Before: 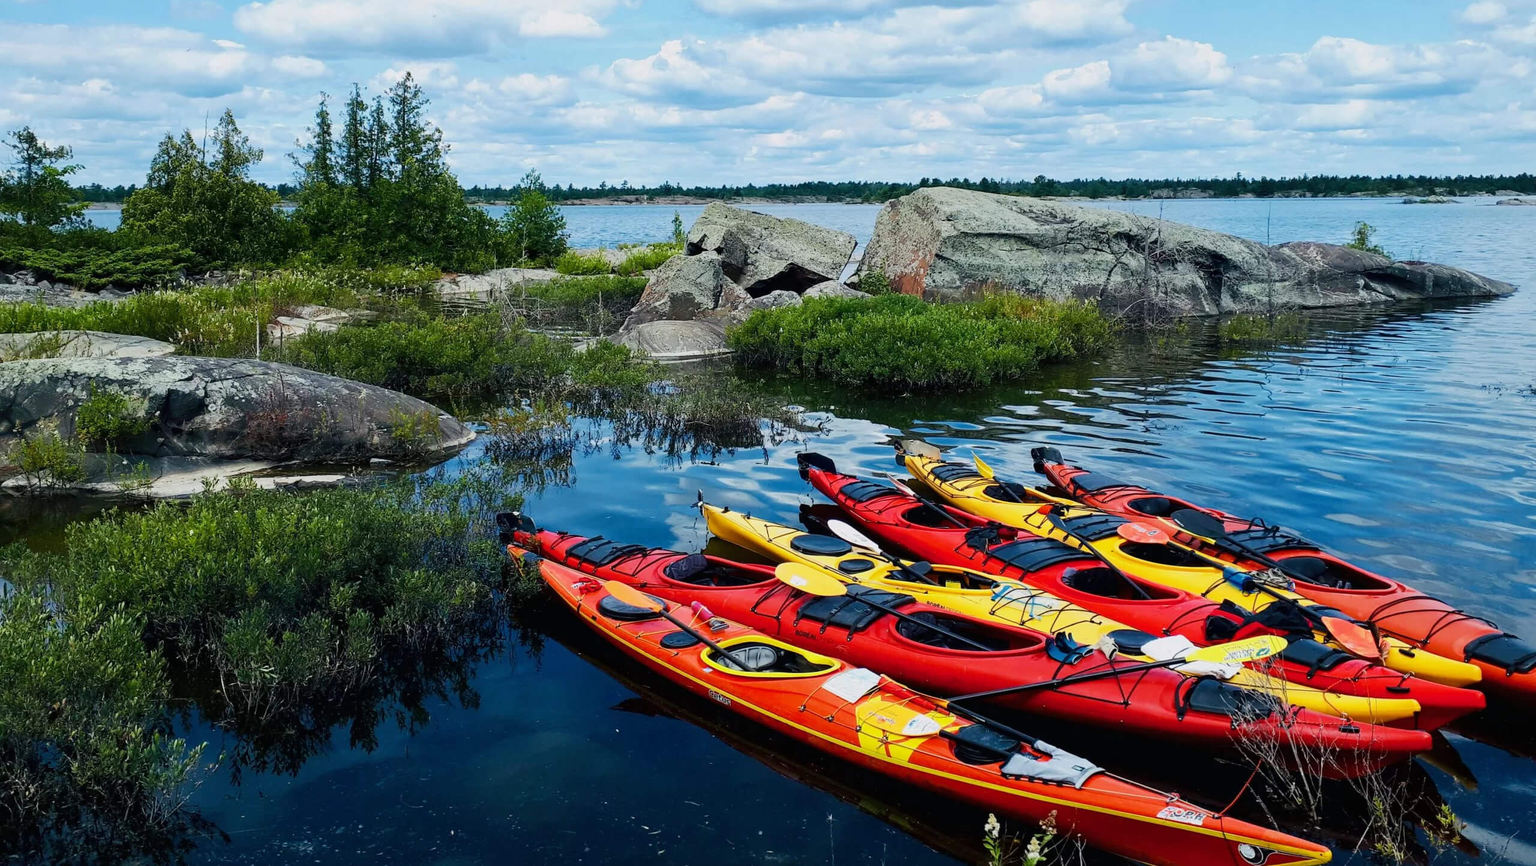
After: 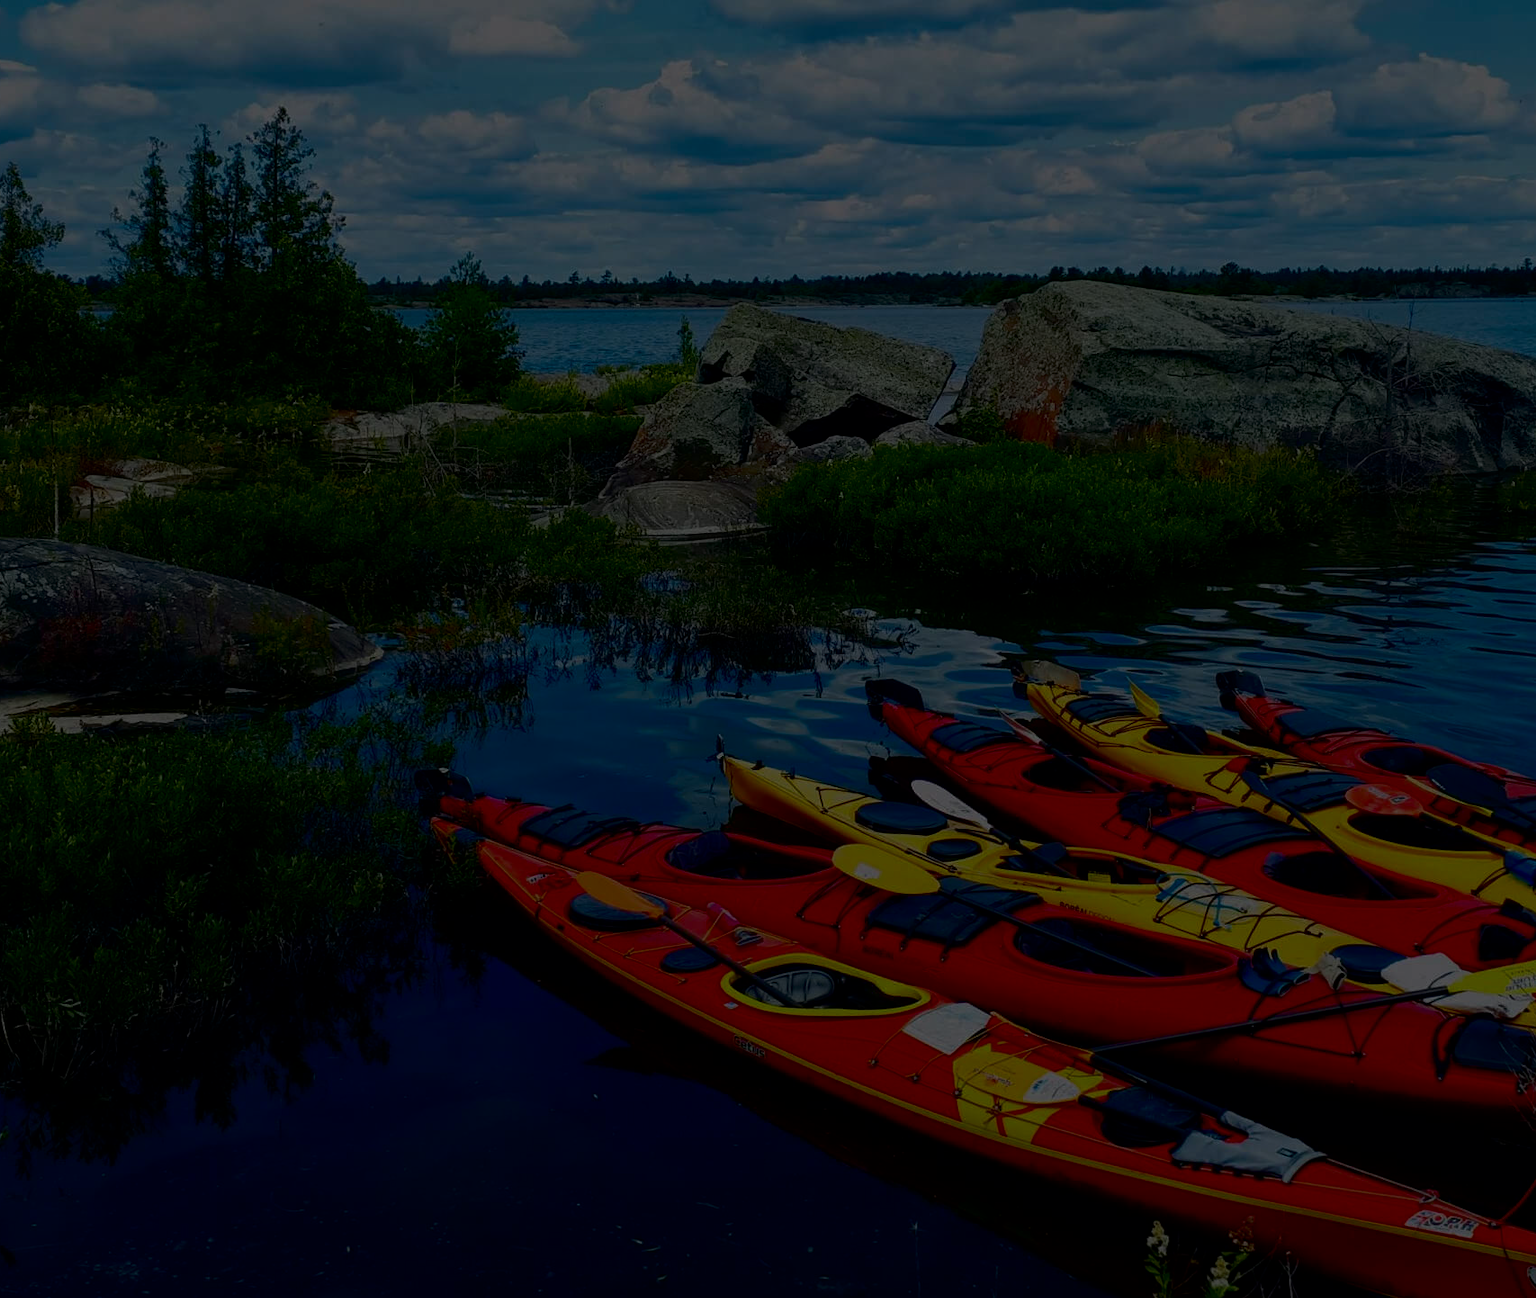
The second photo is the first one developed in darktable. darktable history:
exposure: exposure -2.401 EV, compensate exposure bias true, compensate highlight preservation false
contrast brightness saturation: contrast 0.221, brightness -0.187, saturation 0.241
crop and rotate: left 14.349%, right 18.947%
